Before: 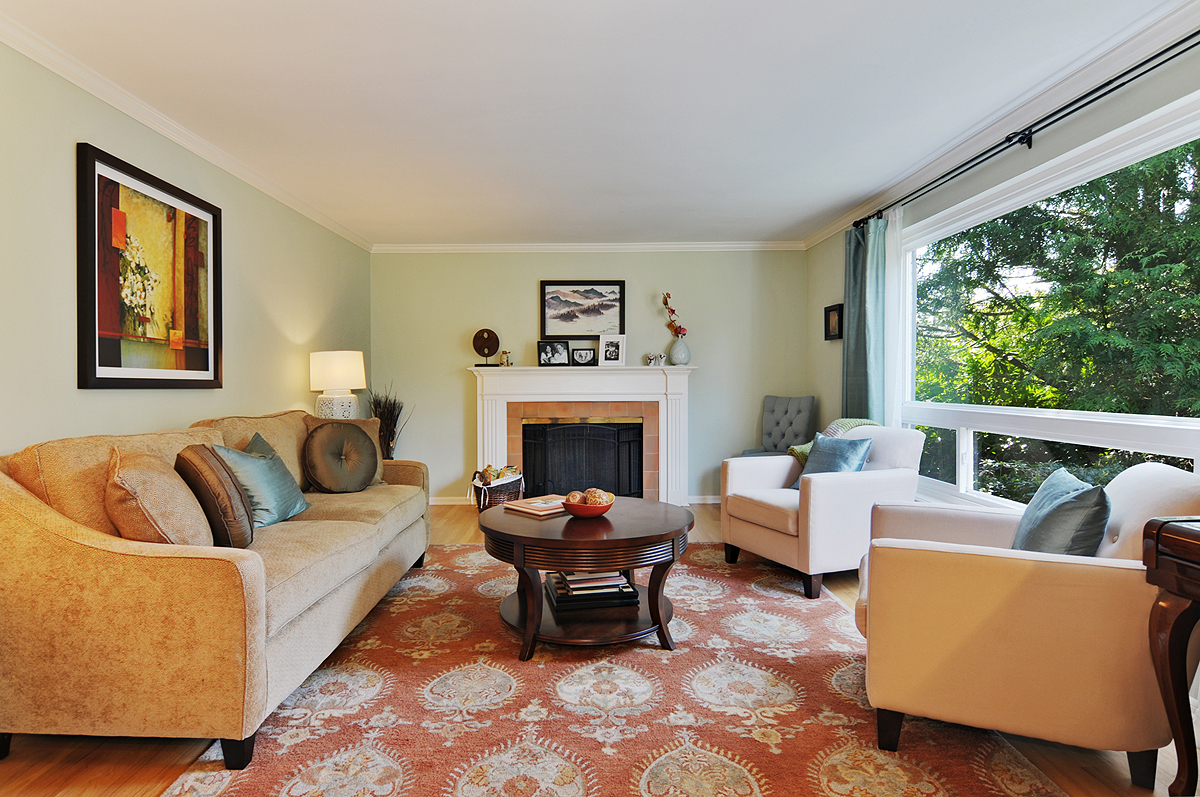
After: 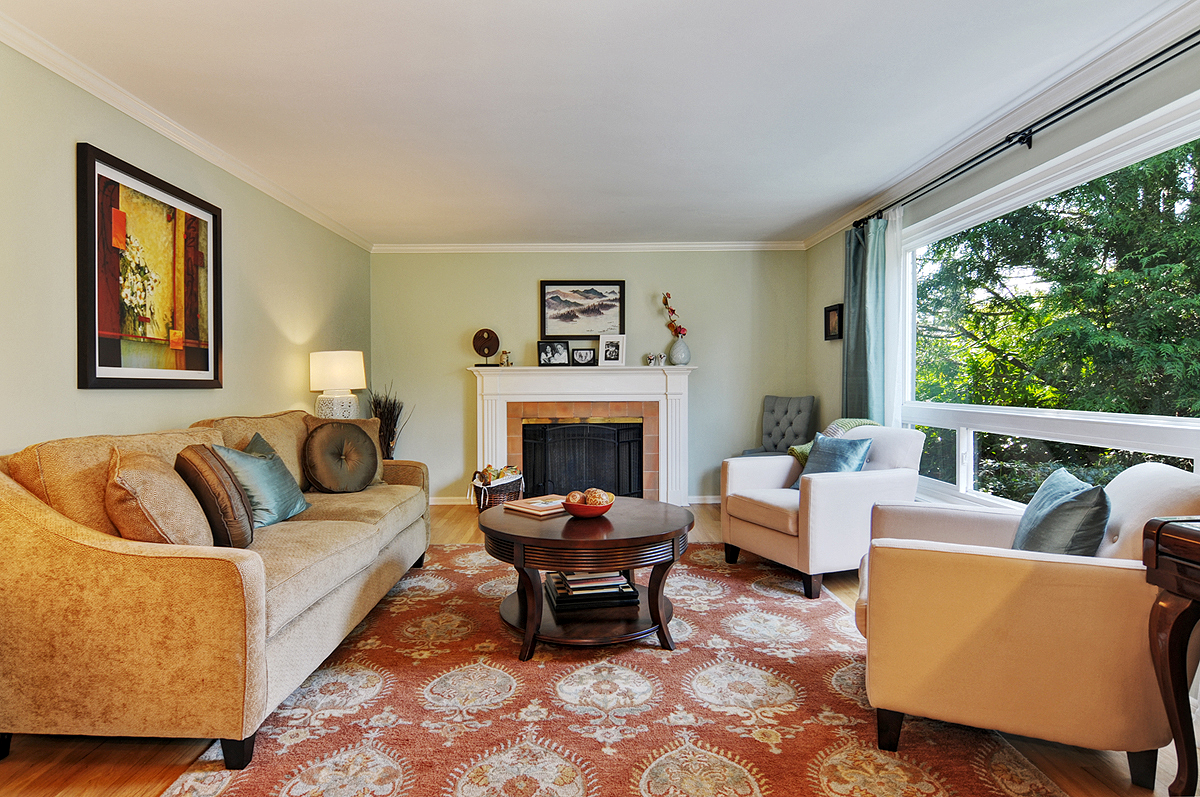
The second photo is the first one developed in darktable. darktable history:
contrast brightness saturation: contrast -0.011, brightness -0.013, saturation 0.039
local contrast: highlights 94%, shadows 89%, detail 160%, midtone range 0.2
